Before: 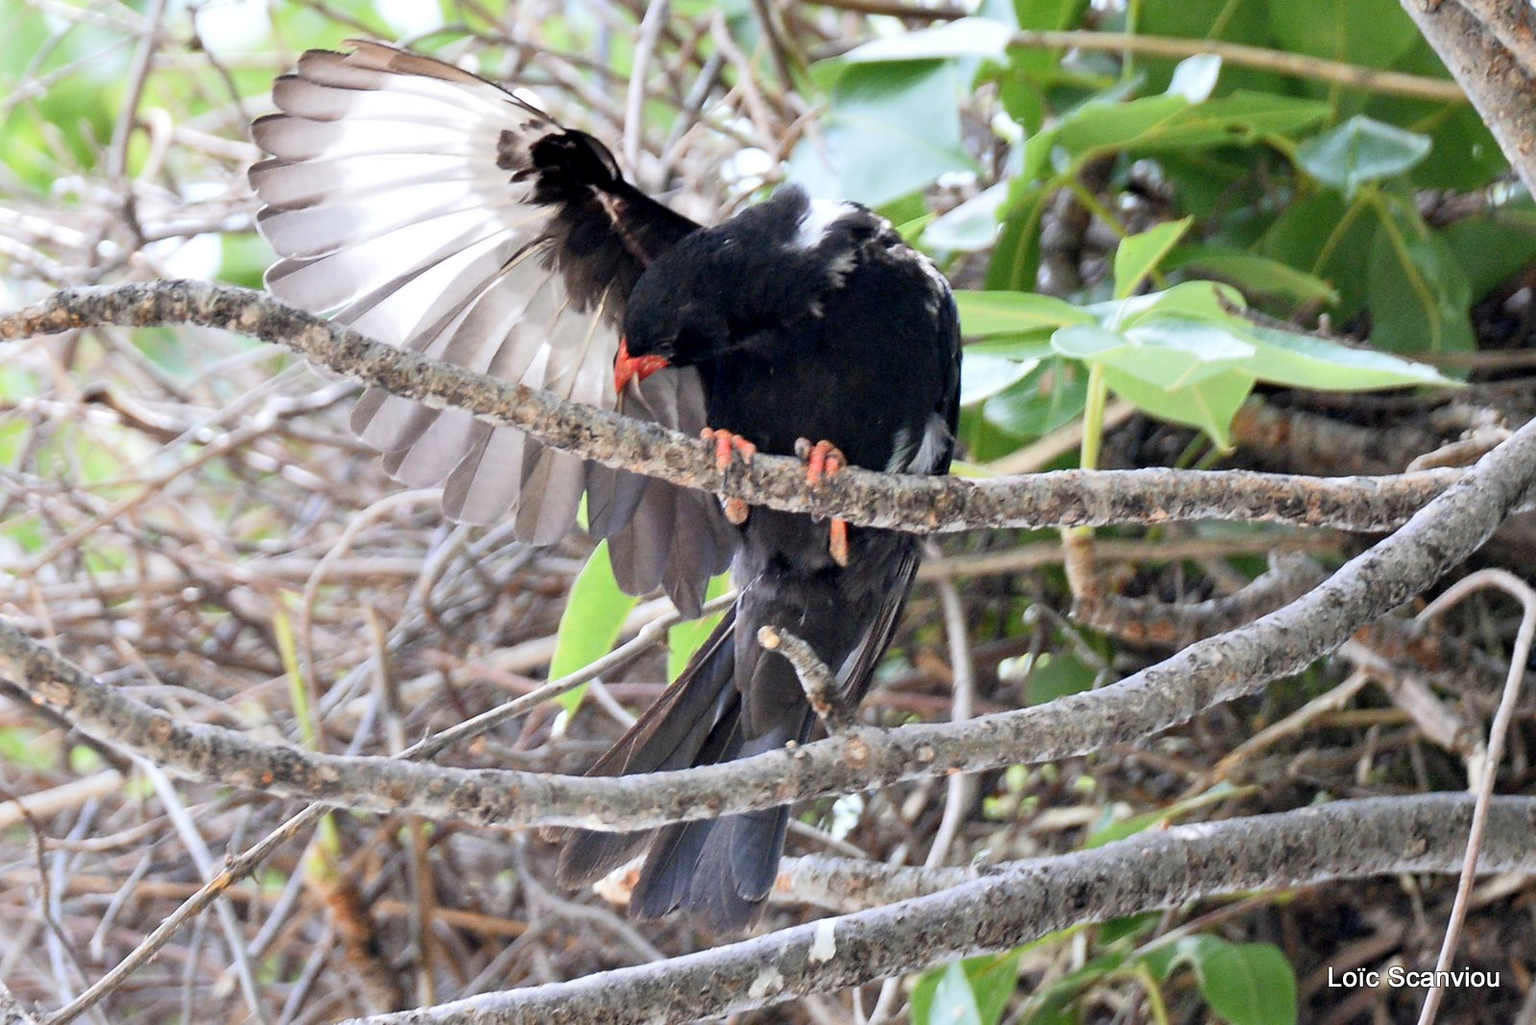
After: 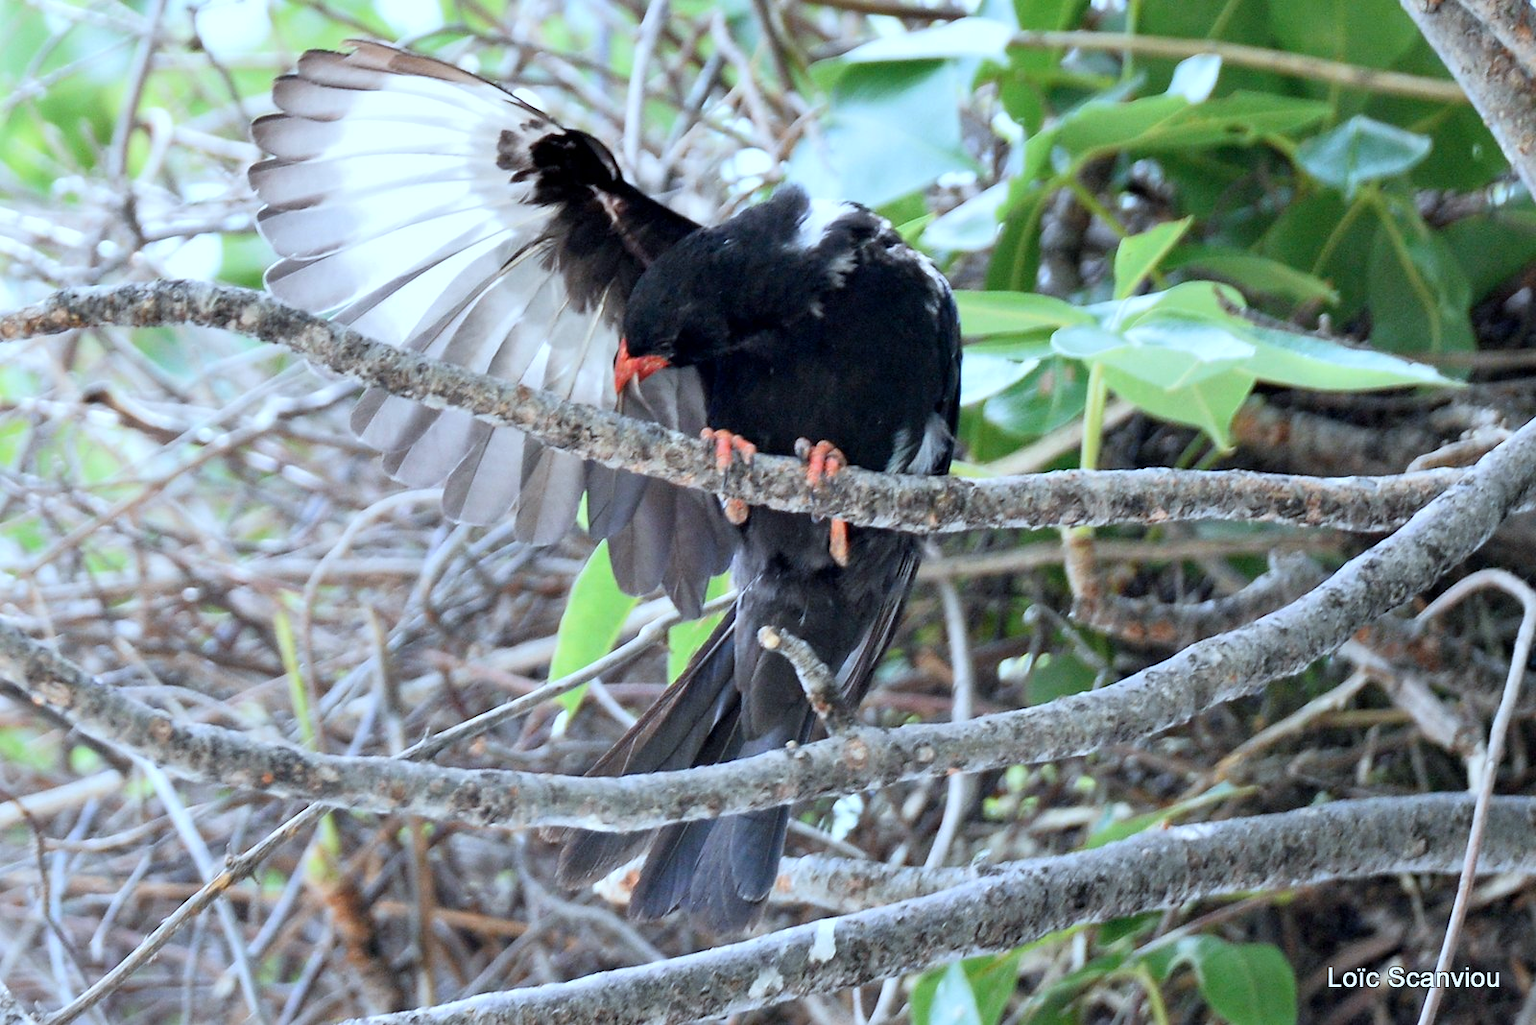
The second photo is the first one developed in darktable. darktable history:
color calibration: illuminant F (fluorescent), F source F9 (Cool White Deluxe 4150 K) – high CRI, x 0.374, y 0.373, temperature 4159.44 K
